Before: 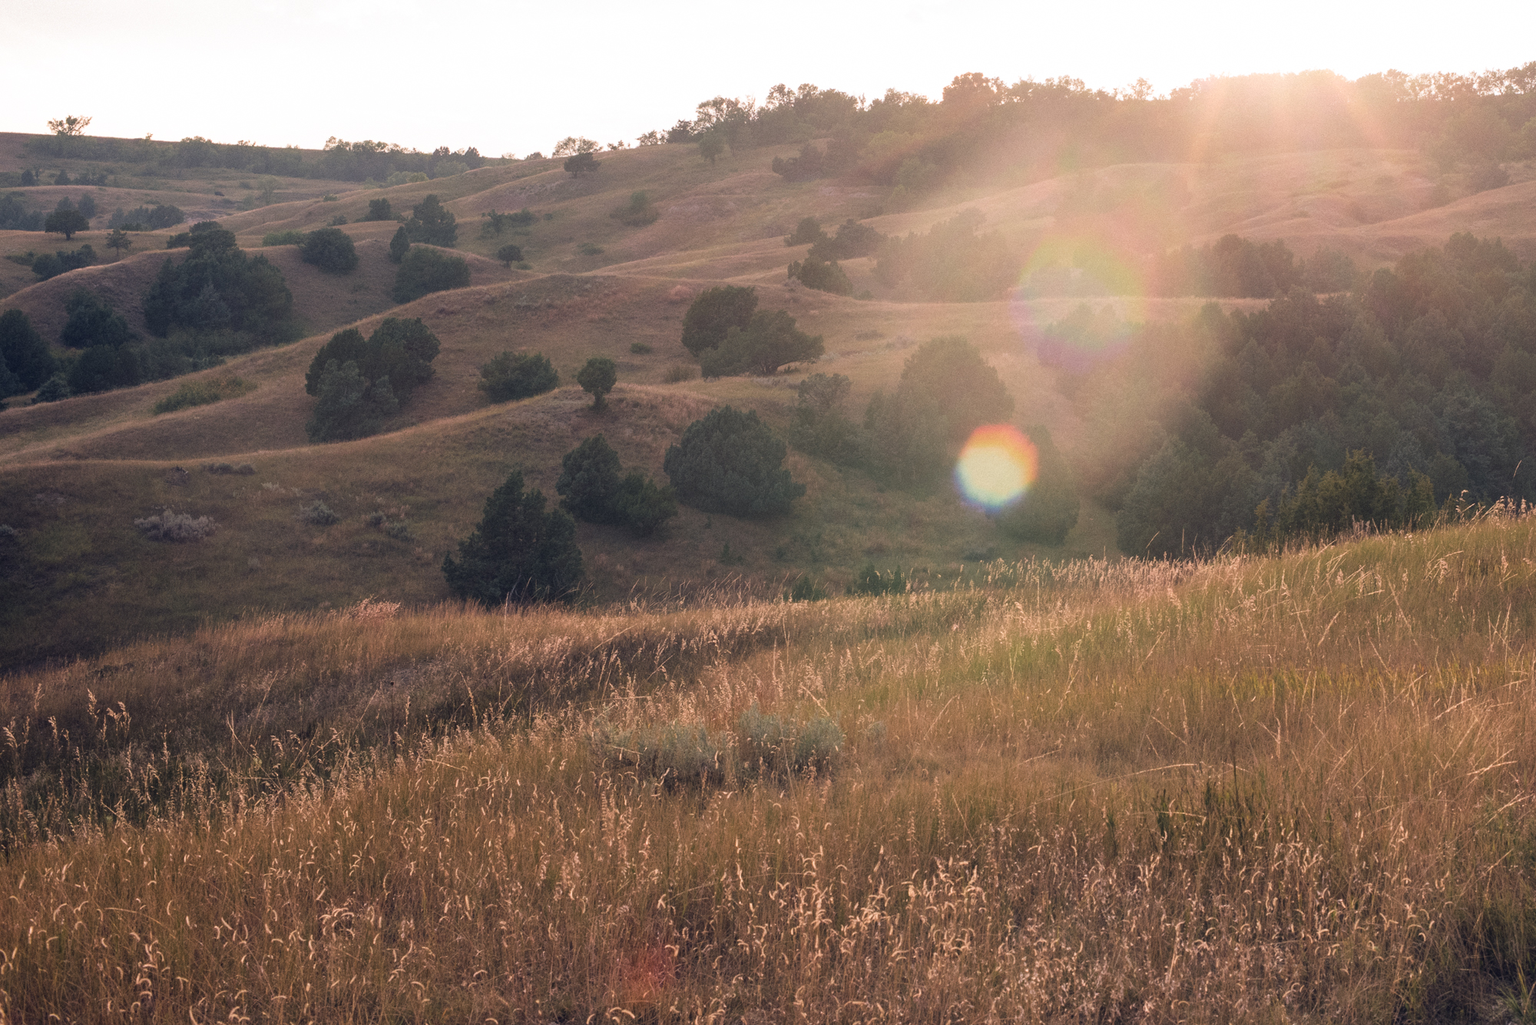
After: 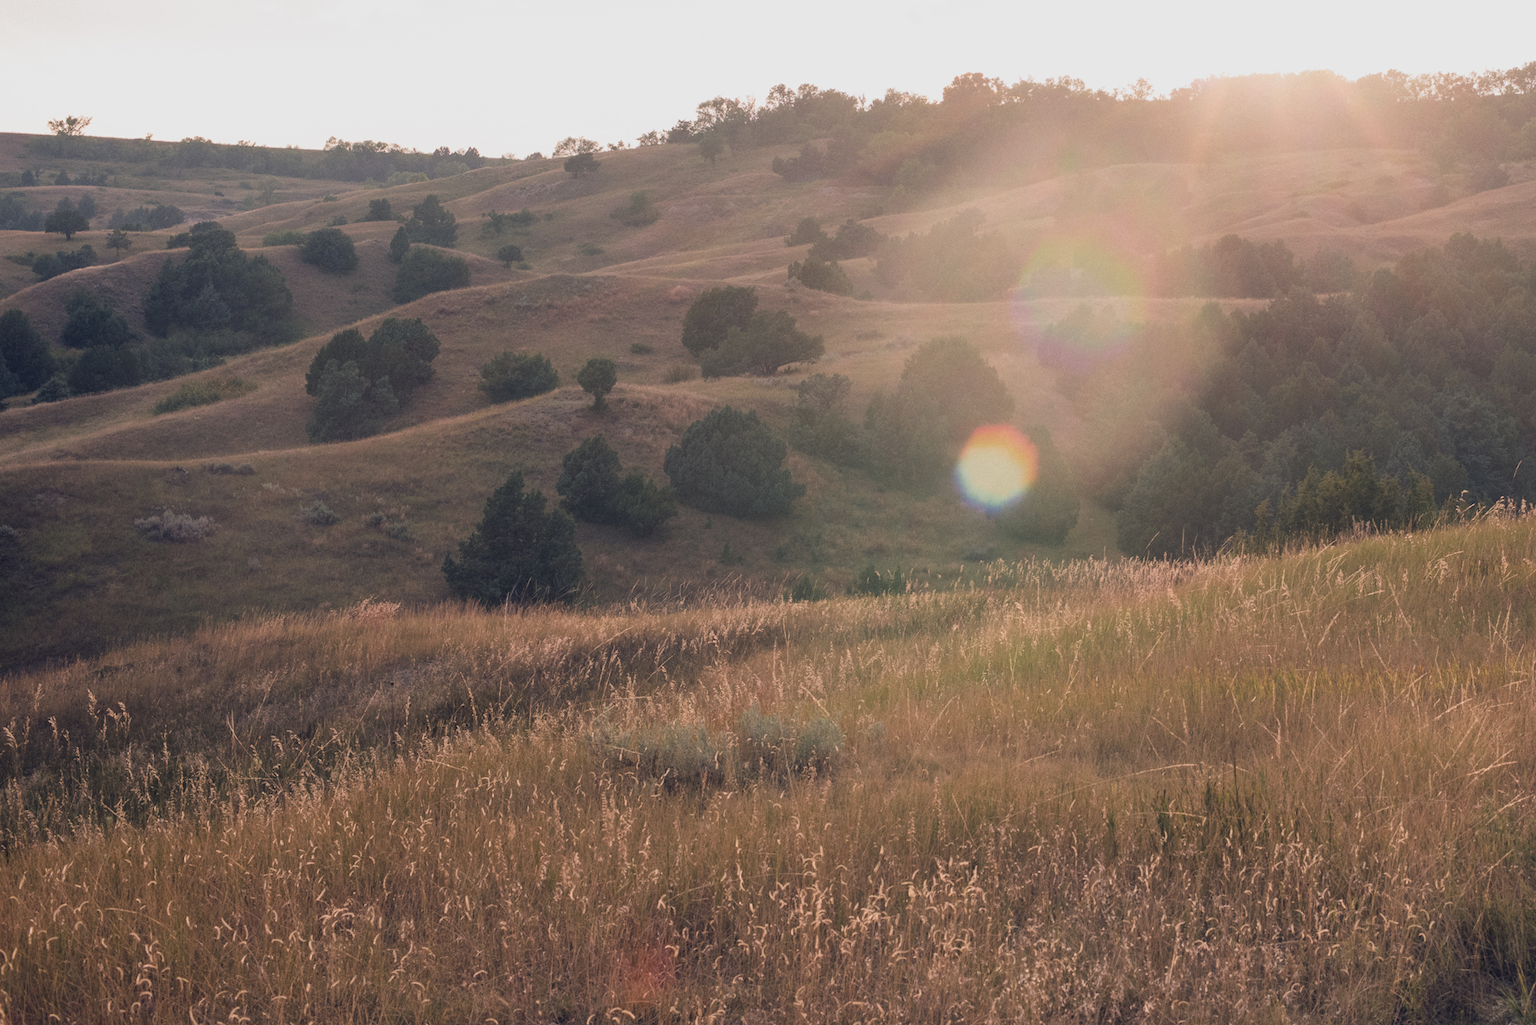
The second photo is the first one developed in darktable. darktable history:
base curve: curves: ch0 [(0, 0) (0.989, 0.992)], preserve colors none
color balance: contrast -15%
